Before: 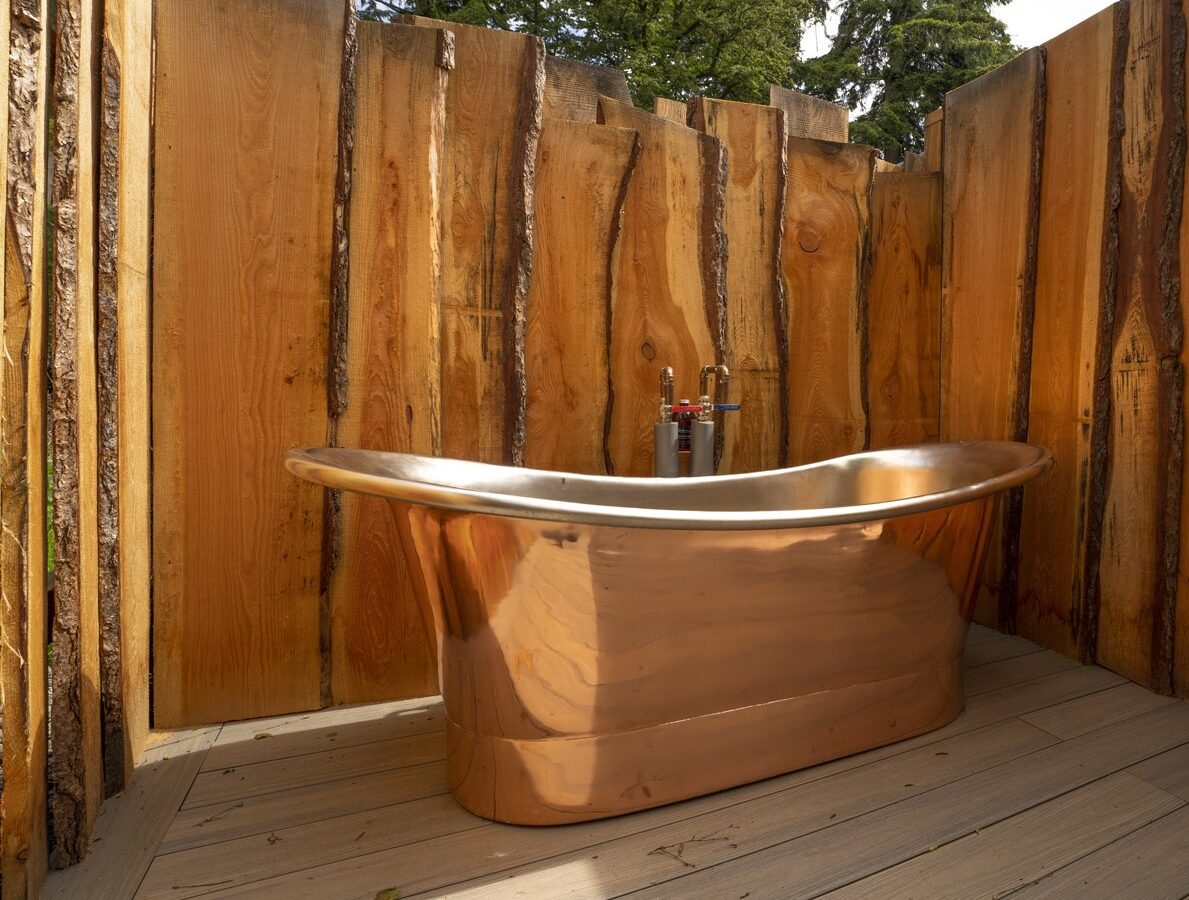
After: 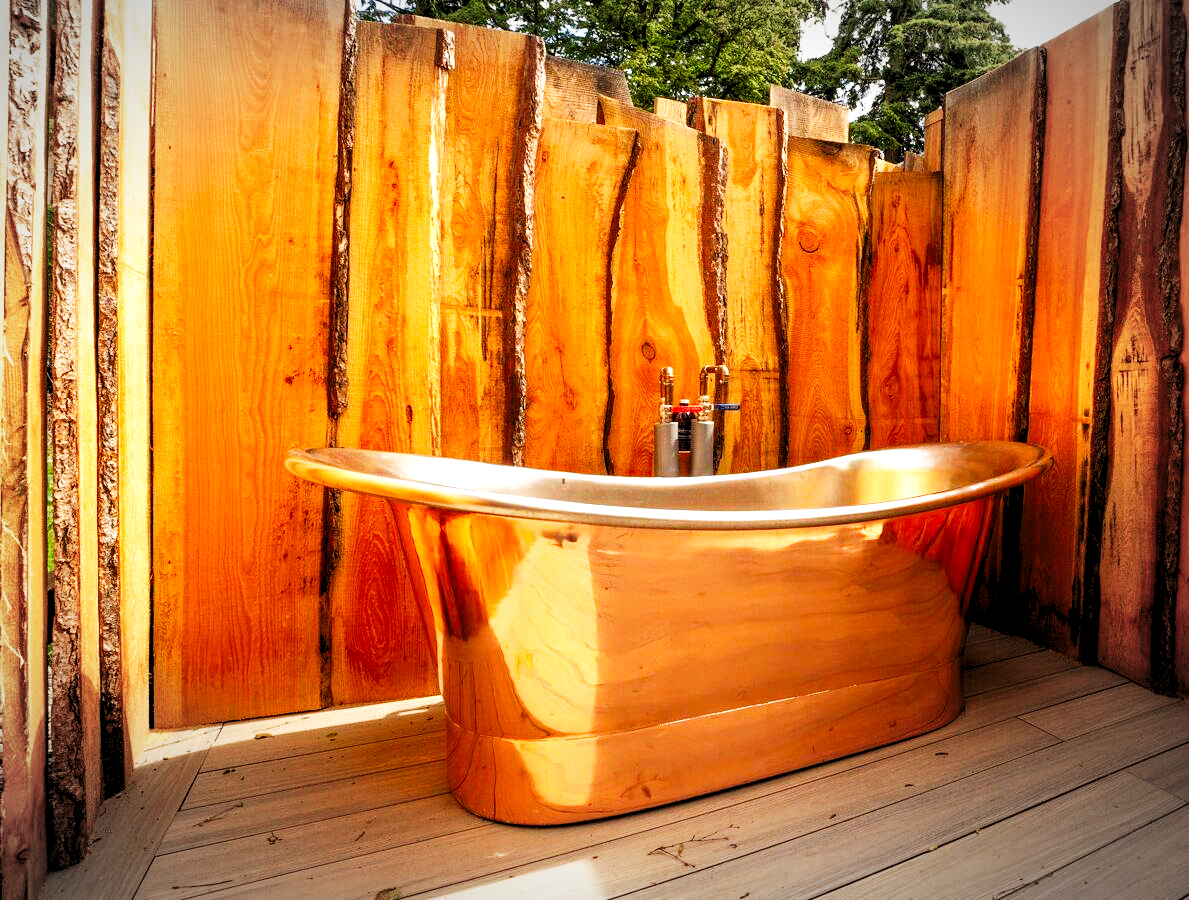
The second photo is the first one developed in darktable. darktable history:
vignetting: center (-0.033, -0.047), automatic ratio true
levels: levels [0.073, 0.497, 0.972]
base curve: curves: ch0 [(0, 0) (0.007, 0.004) (0.027, 0.03) (0.046, 0.07) (0.207, 0.54) (0.442, 0.872) (0.673, 0.972) (1, 1)], preserve colors none
